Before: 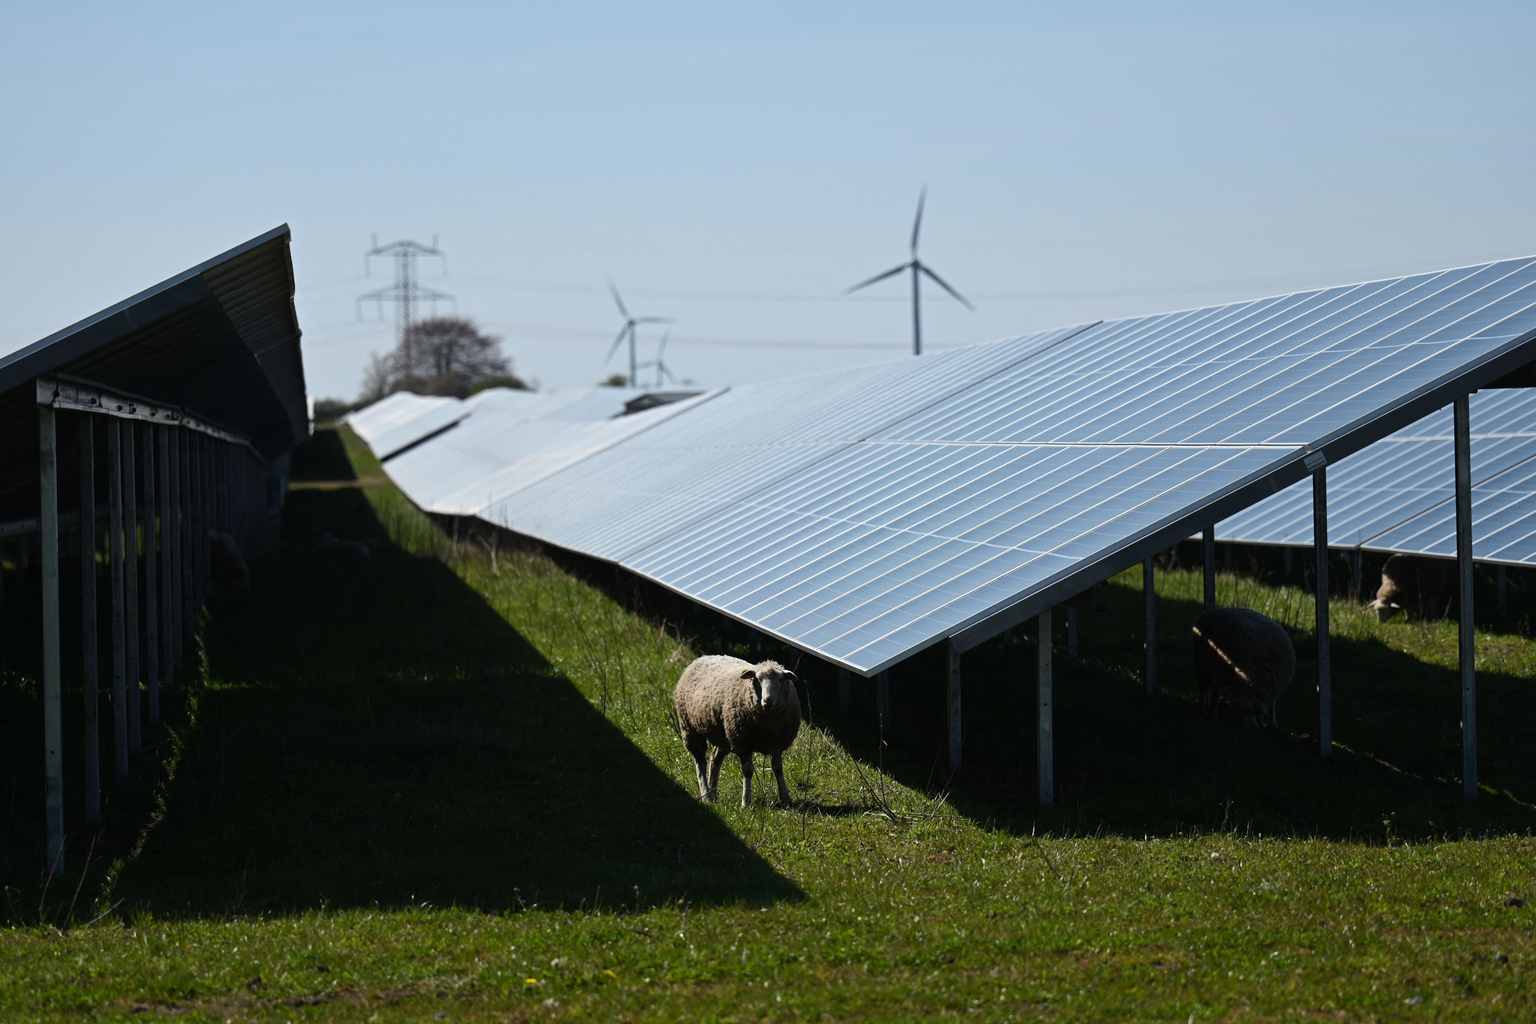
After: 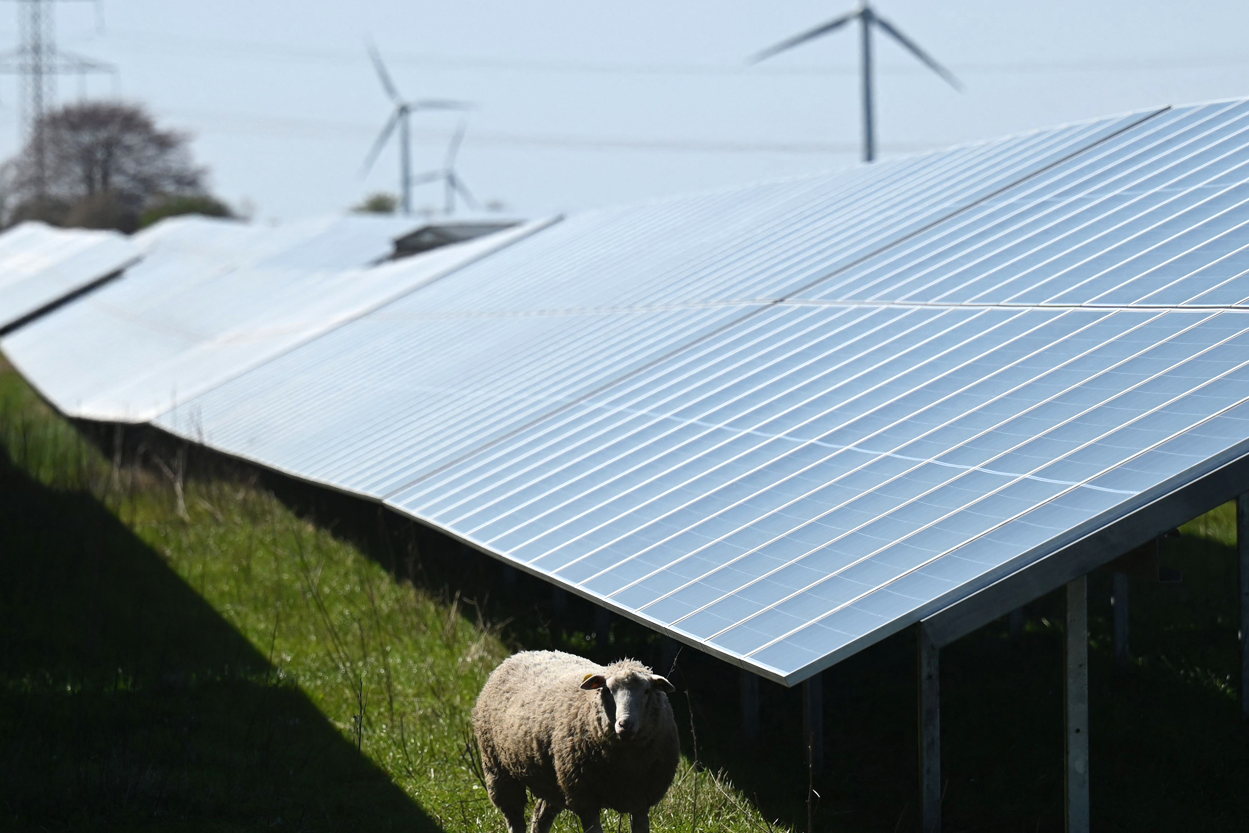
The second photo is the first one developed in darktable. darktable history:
crop: left 25%, top 25%, right 25%, bottom 25%
contrast equalizer: octaves 7, y [[0.6 ×6], [0.55 ×6], [0 ×6], [0 ×6], [0 ×6]], mix -0.3
exposure: exposure 0.3 EV, compensate highlight preservation false
